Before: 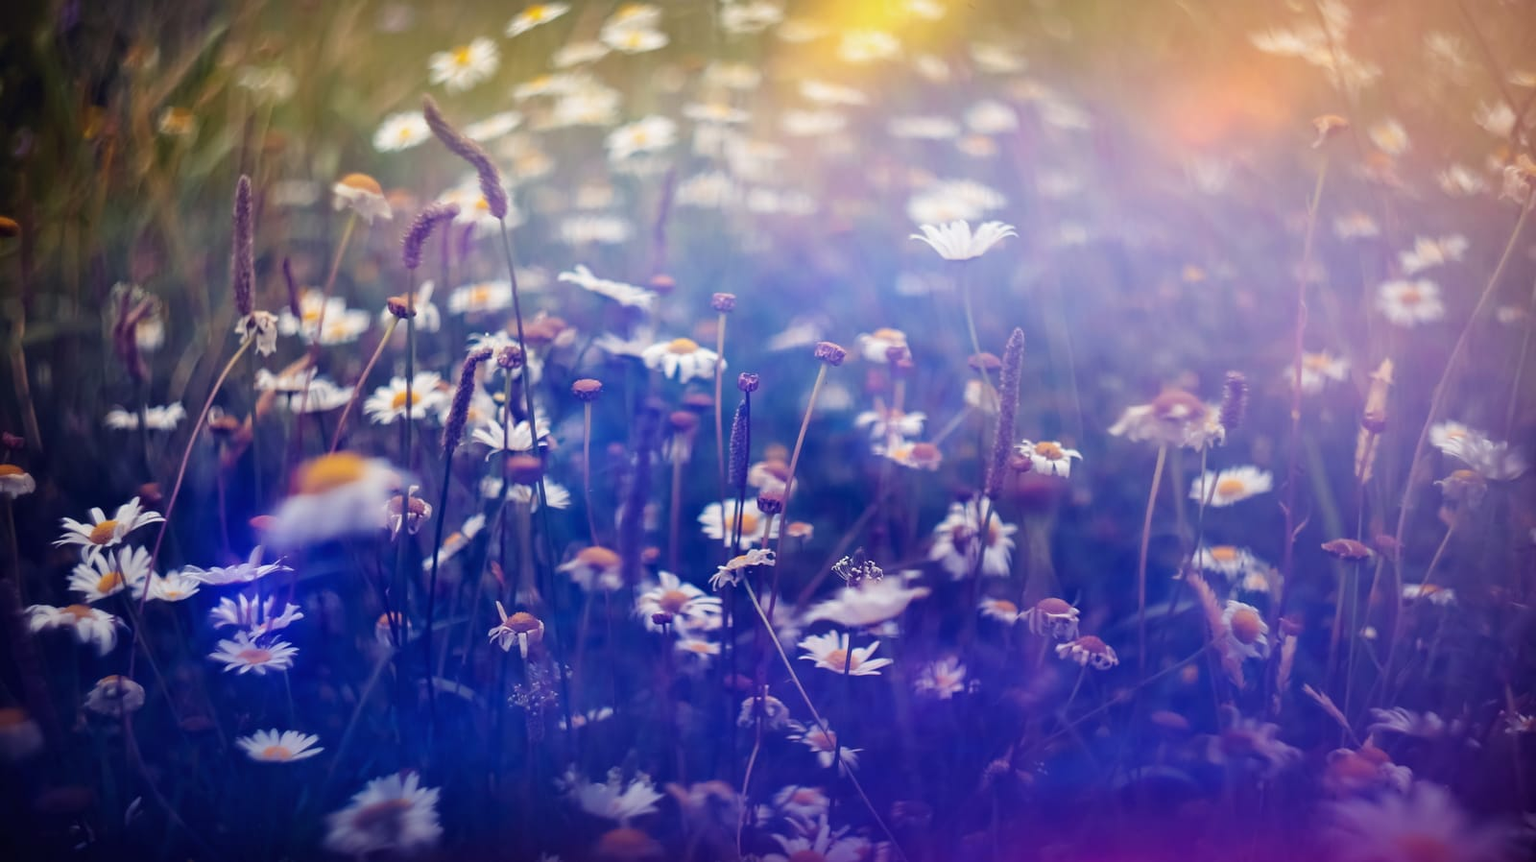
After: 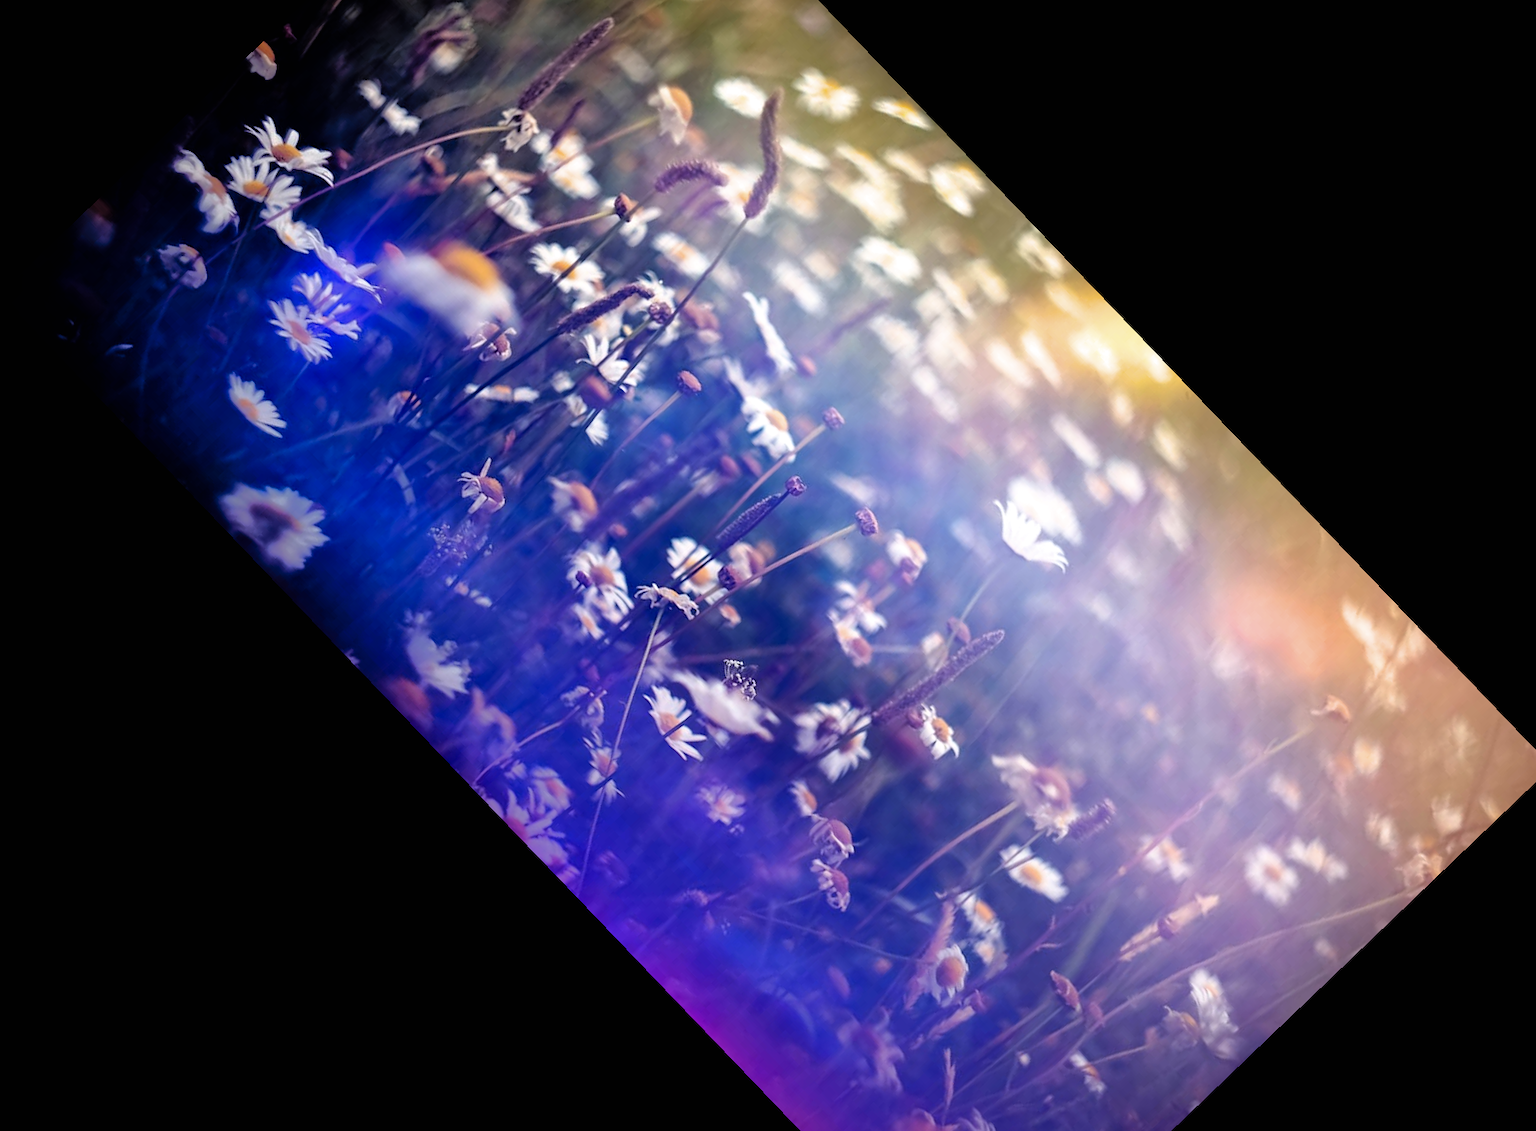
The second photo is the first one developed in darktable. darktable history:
crop and rotate: angle -46.26°, top 16.234%, right 0.912%, bottom 11.704%
shadows and highlights: on, module defaults
filmic rgb: black relative exposure -3.63 EV, white relative exposure 2.16 EV, hardness 3.62
